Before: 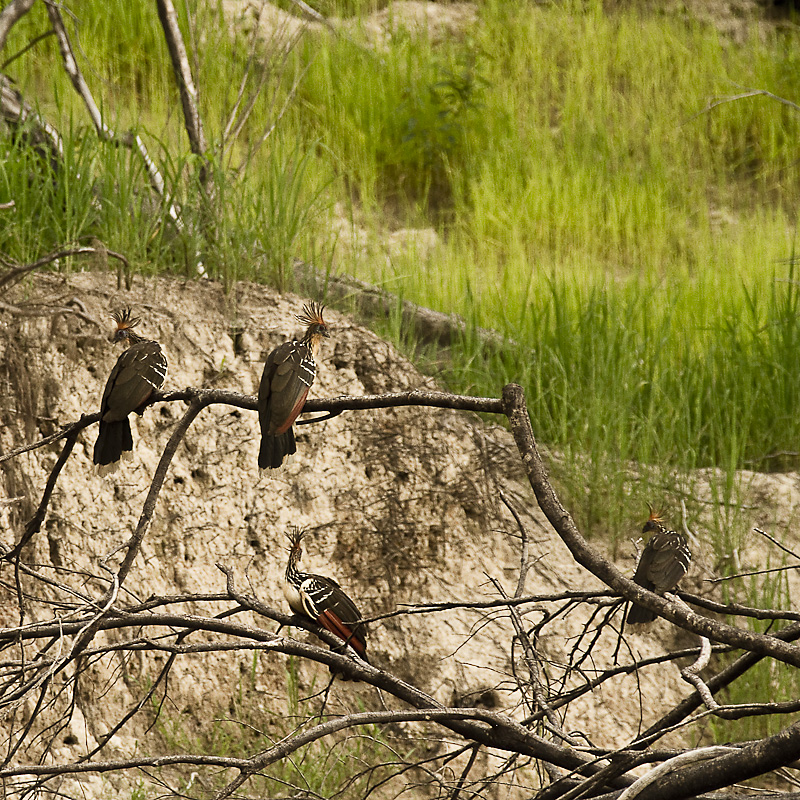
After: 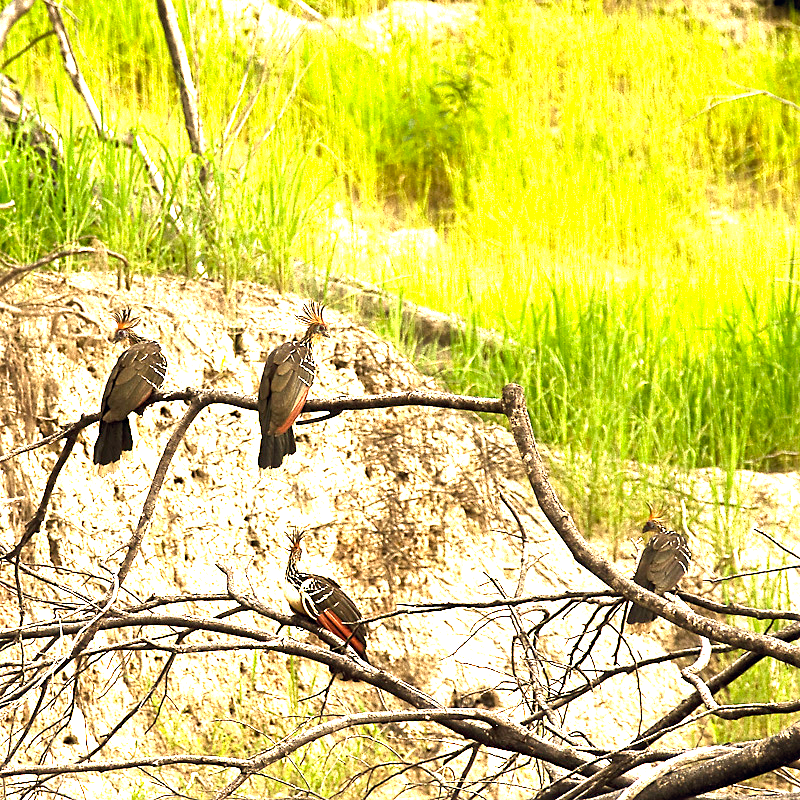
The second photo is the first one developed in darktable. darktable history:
color correction: highlights a* 0.215, highlights b* 2.71, shadows a* -1.03, shadows b* -4.62
sharpen: amount 0.215
exposure: exposure 2.002 EV, compensate highlight preservation false
